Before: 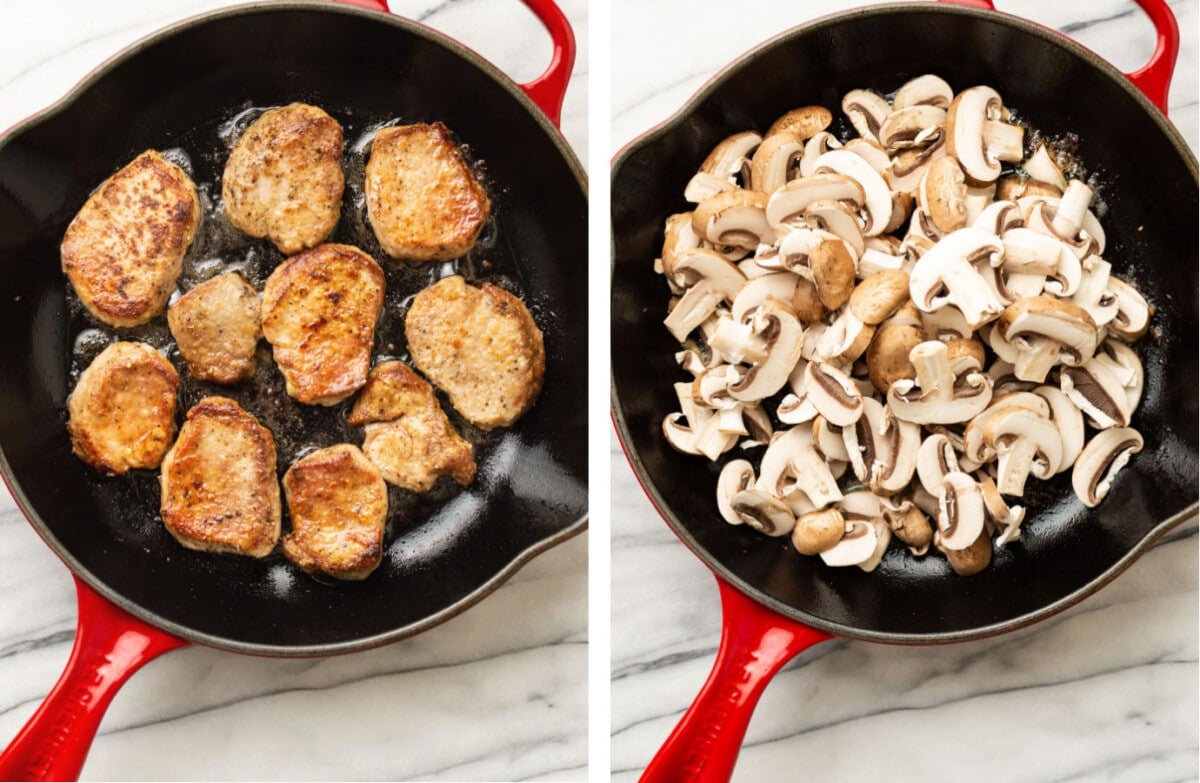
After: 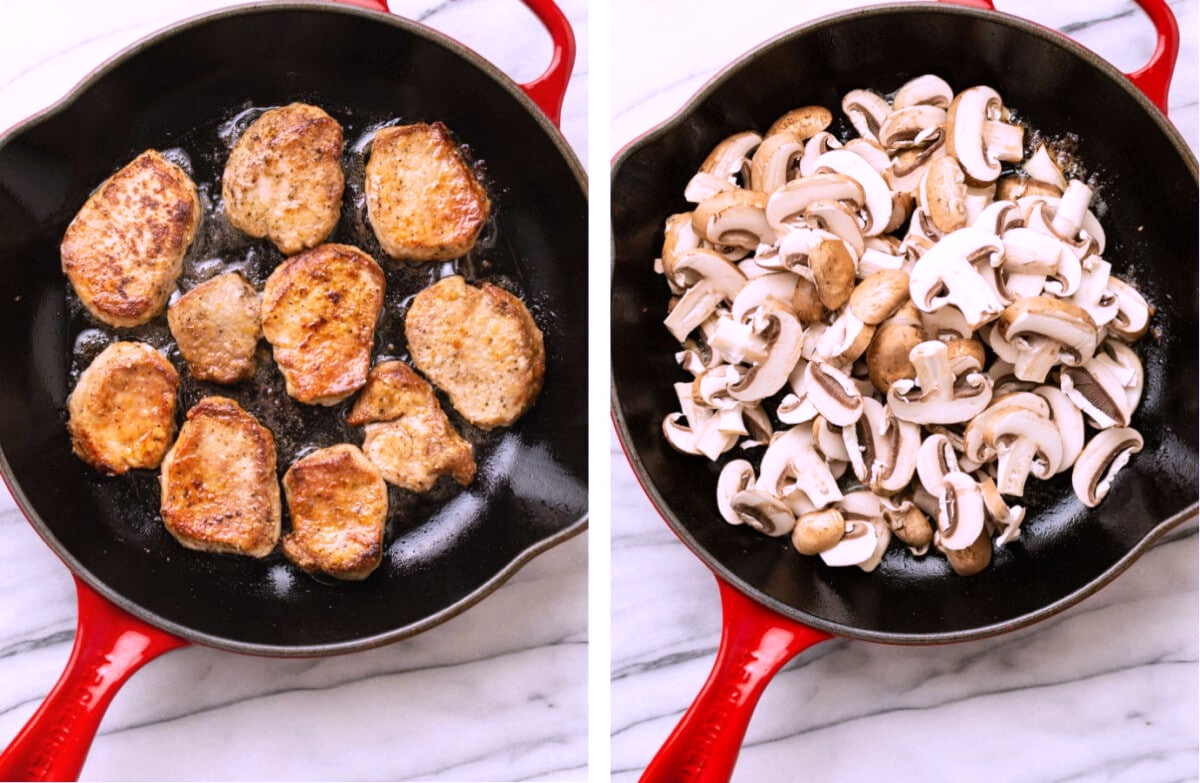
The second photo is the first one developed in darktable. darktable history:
exposure: compensate highlight preservation false
white balance: red 1.042, blue 1.17
